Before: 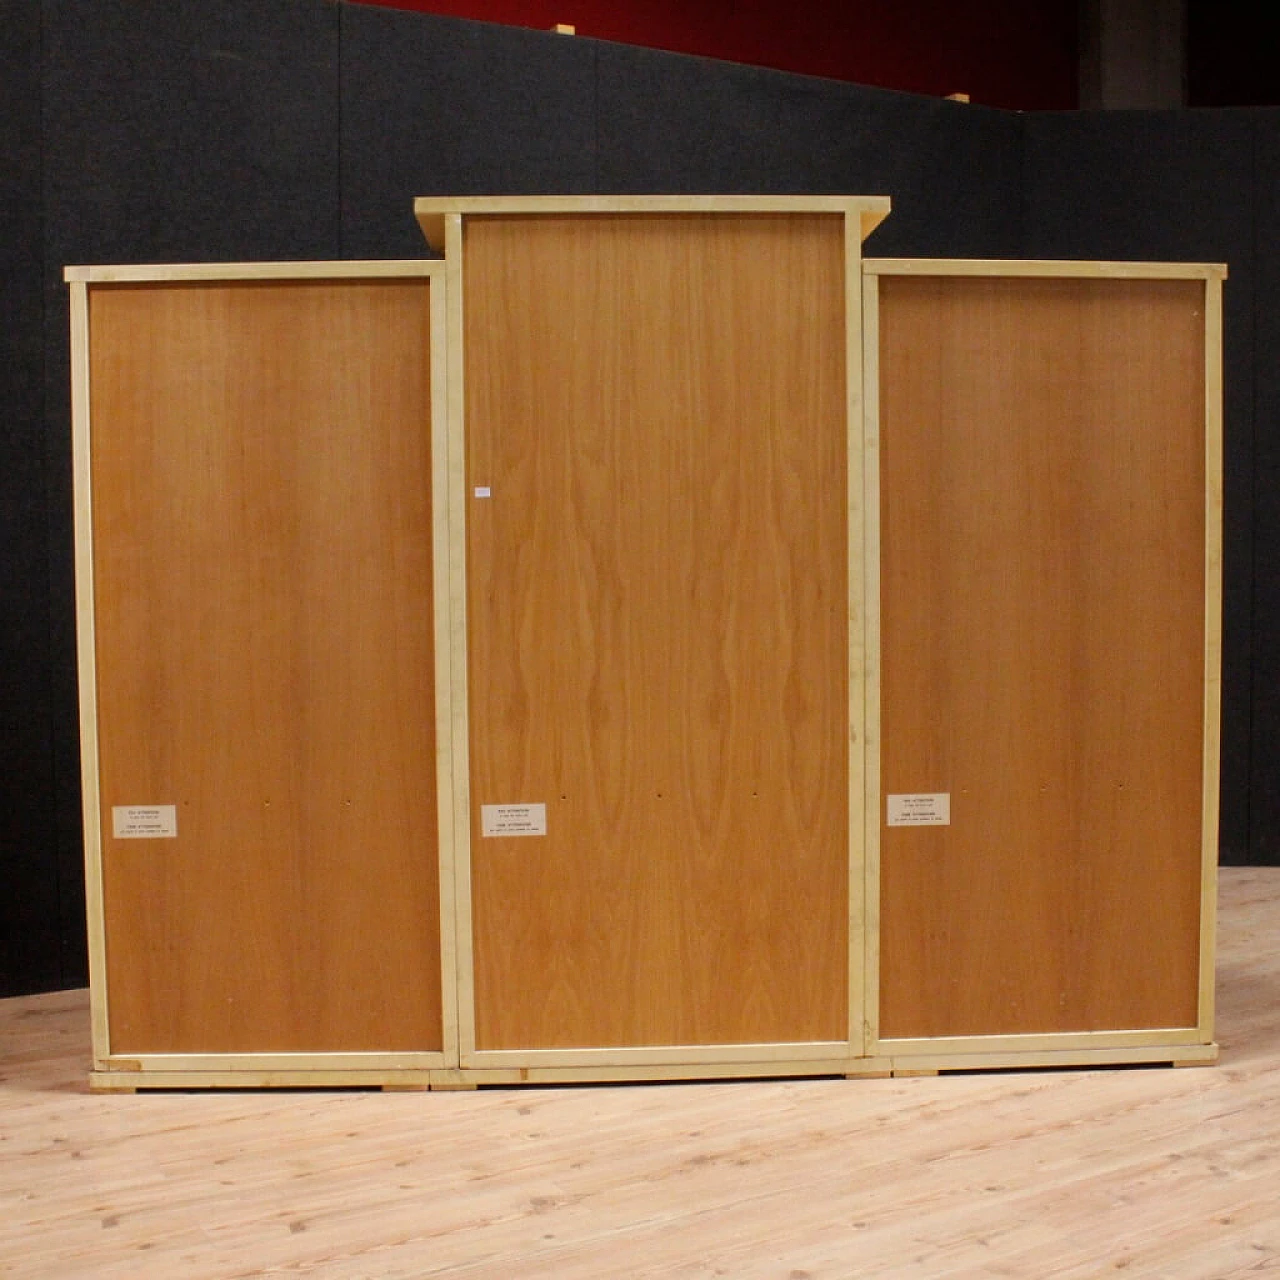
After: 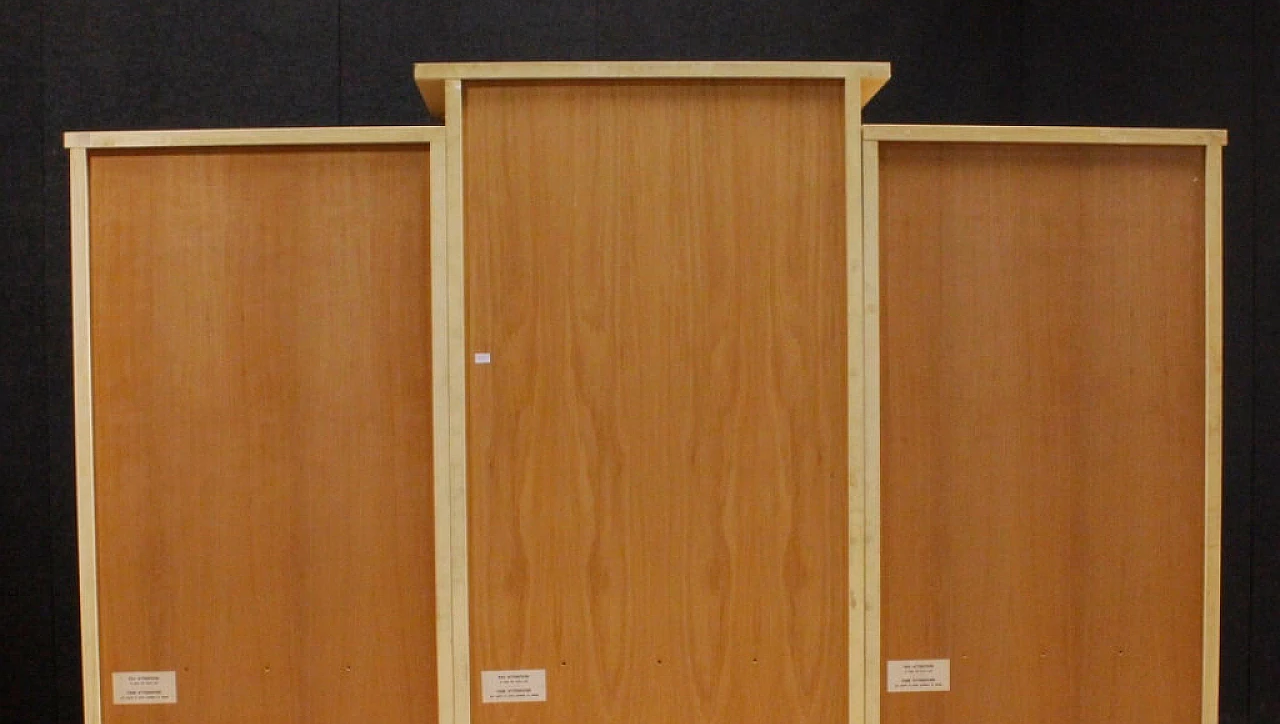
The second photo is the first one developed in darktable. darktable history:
crop and rotate: top 10.49%, bottom 32.899%
